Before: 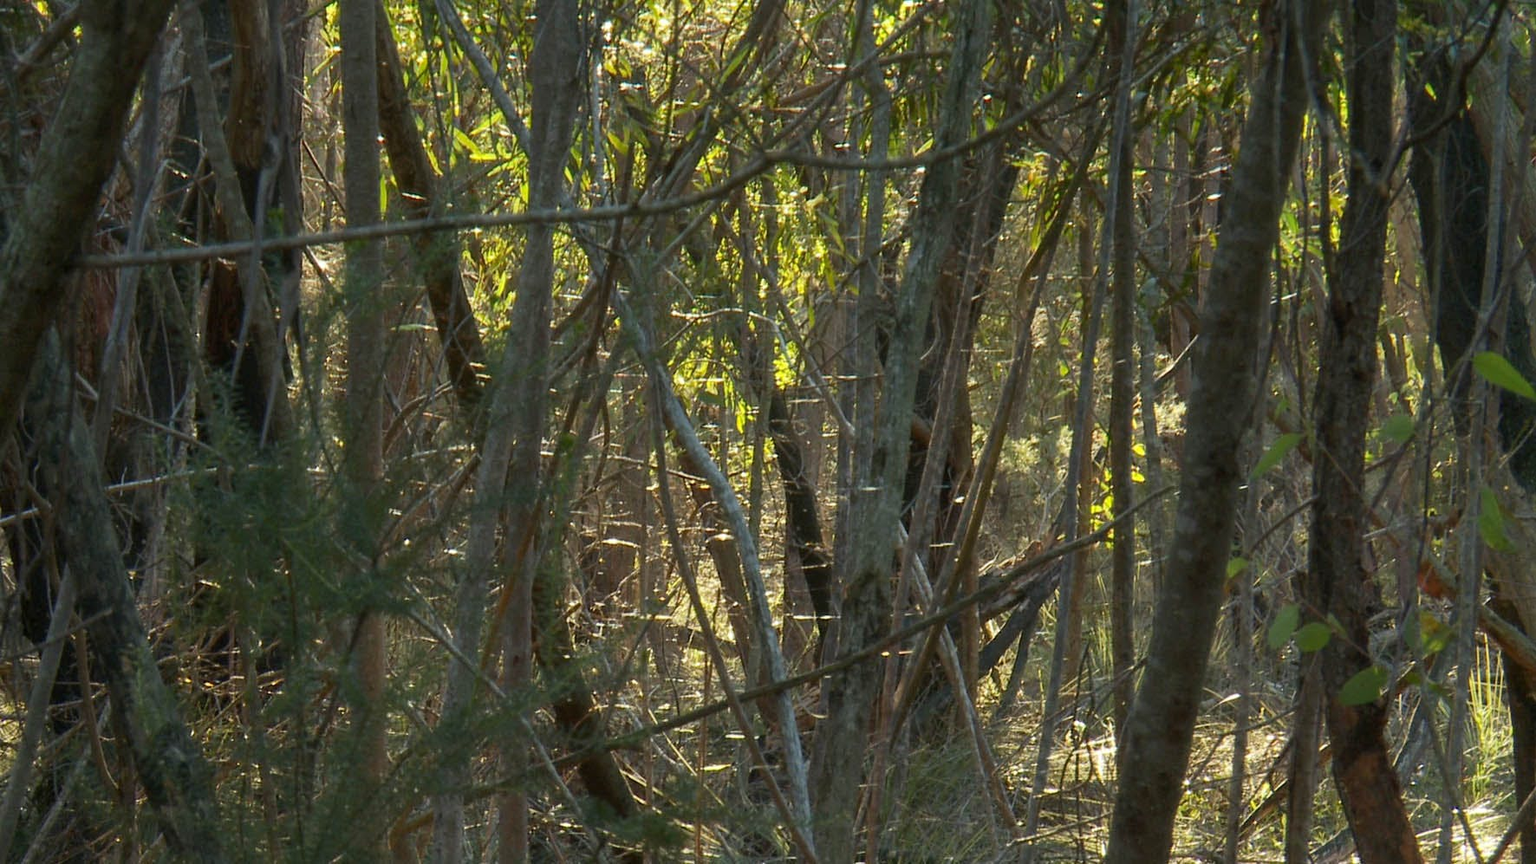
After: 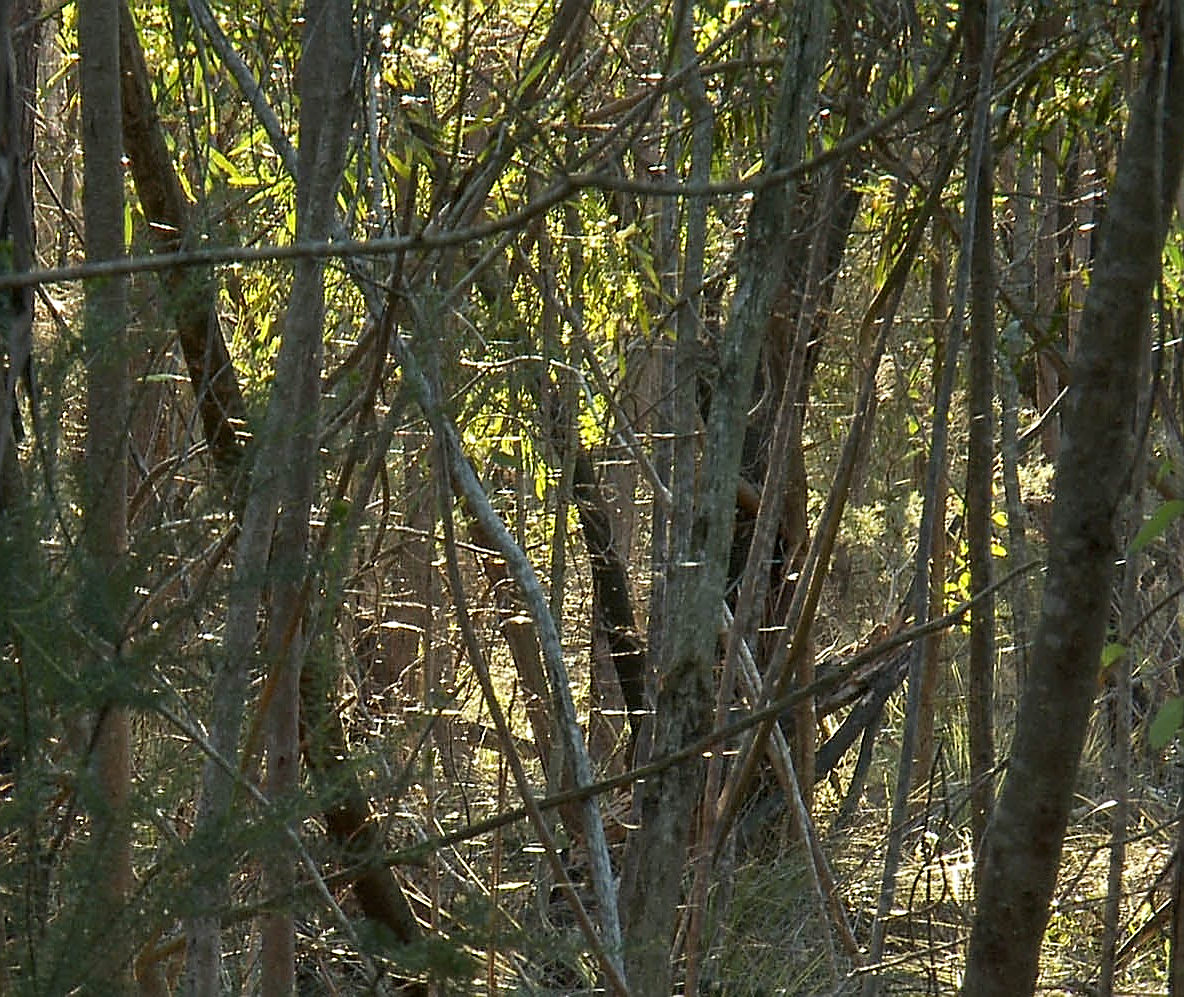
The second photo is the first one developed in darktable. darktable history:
sharpen: radius 1.4, amount 1.25, threshold 0.7
crop and rotate: left 17.732%, right 15.423%
contrast equalizer: y [[0.5, 0.501, 0.532, 0.538, 0.54, 0.541], [0.5 ×6], [0.5 ×6], [0 ×6], [0 ×6]]
